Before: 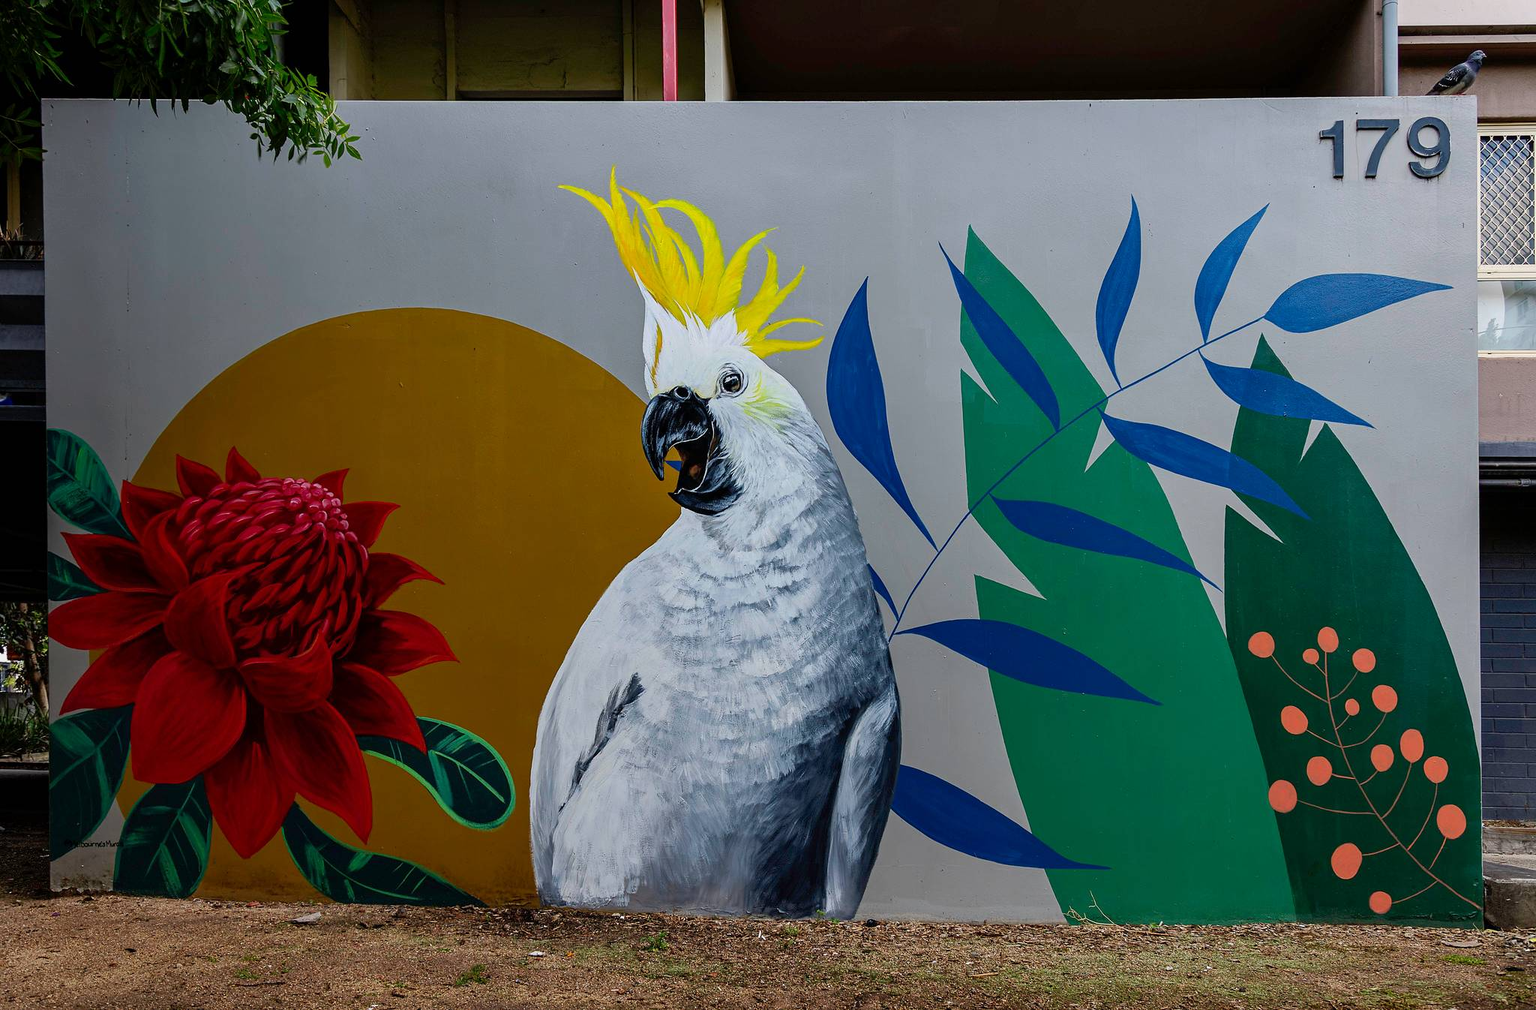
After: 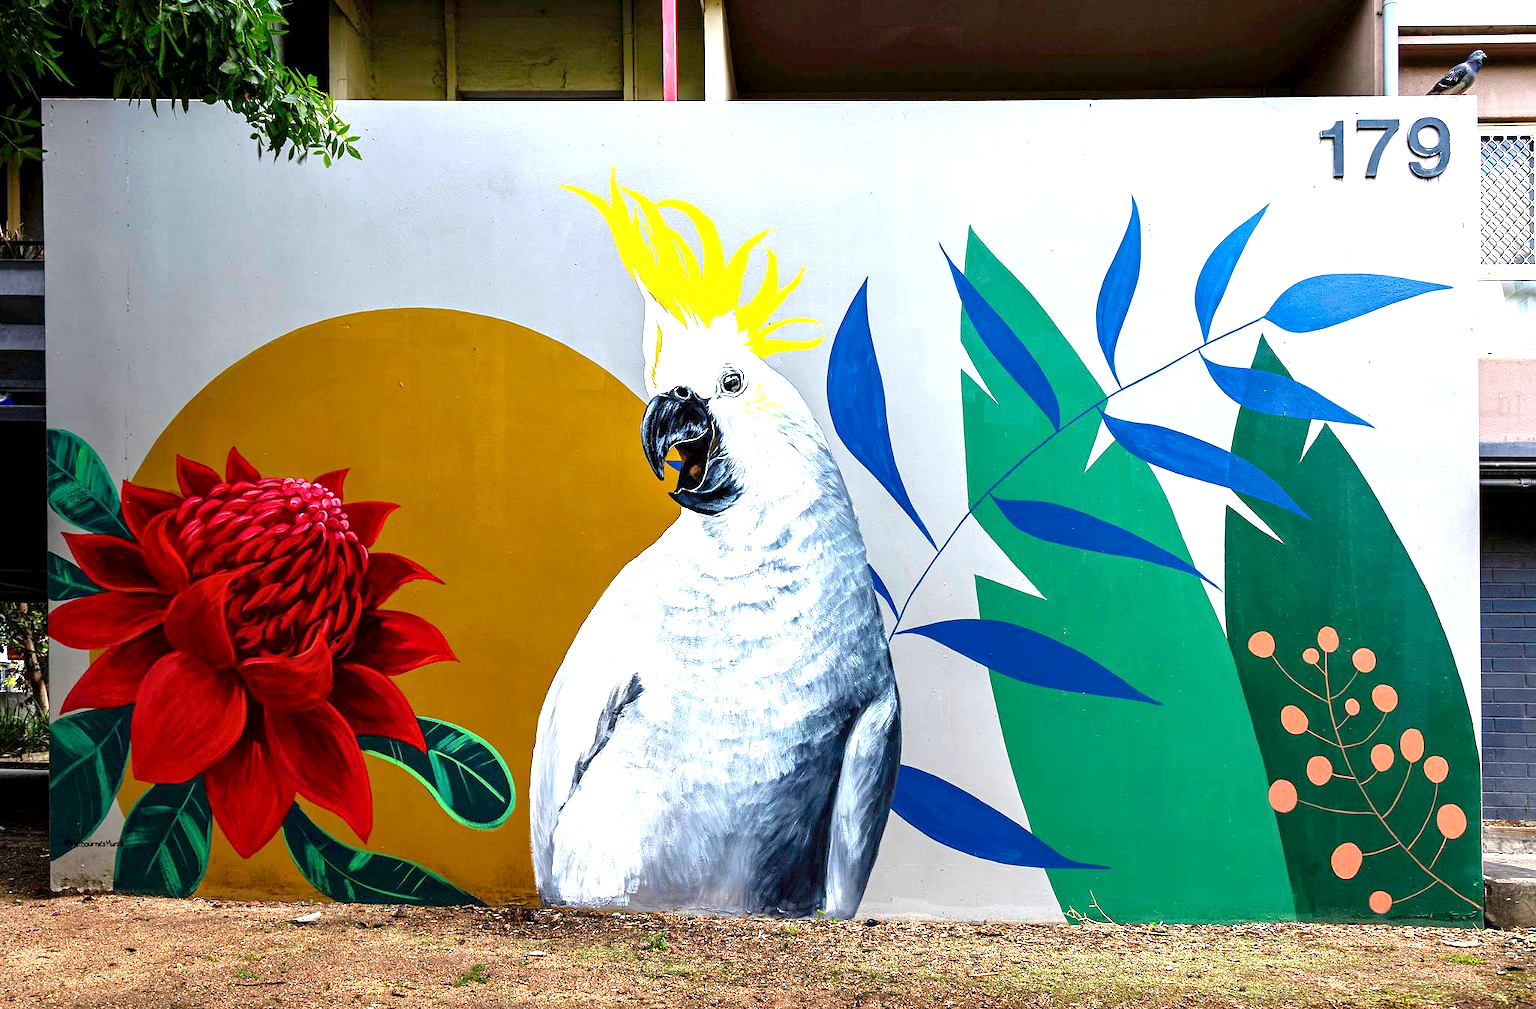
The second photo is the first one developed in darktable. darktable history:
local contrast: mode bilateral grid, contrast 20, coarseness 51, detail 119%, midtone range 0.2
exposure: black level correction 0.001, exposure 1.653 EV, compensate exposure bias true, compensate highlight preservation false
